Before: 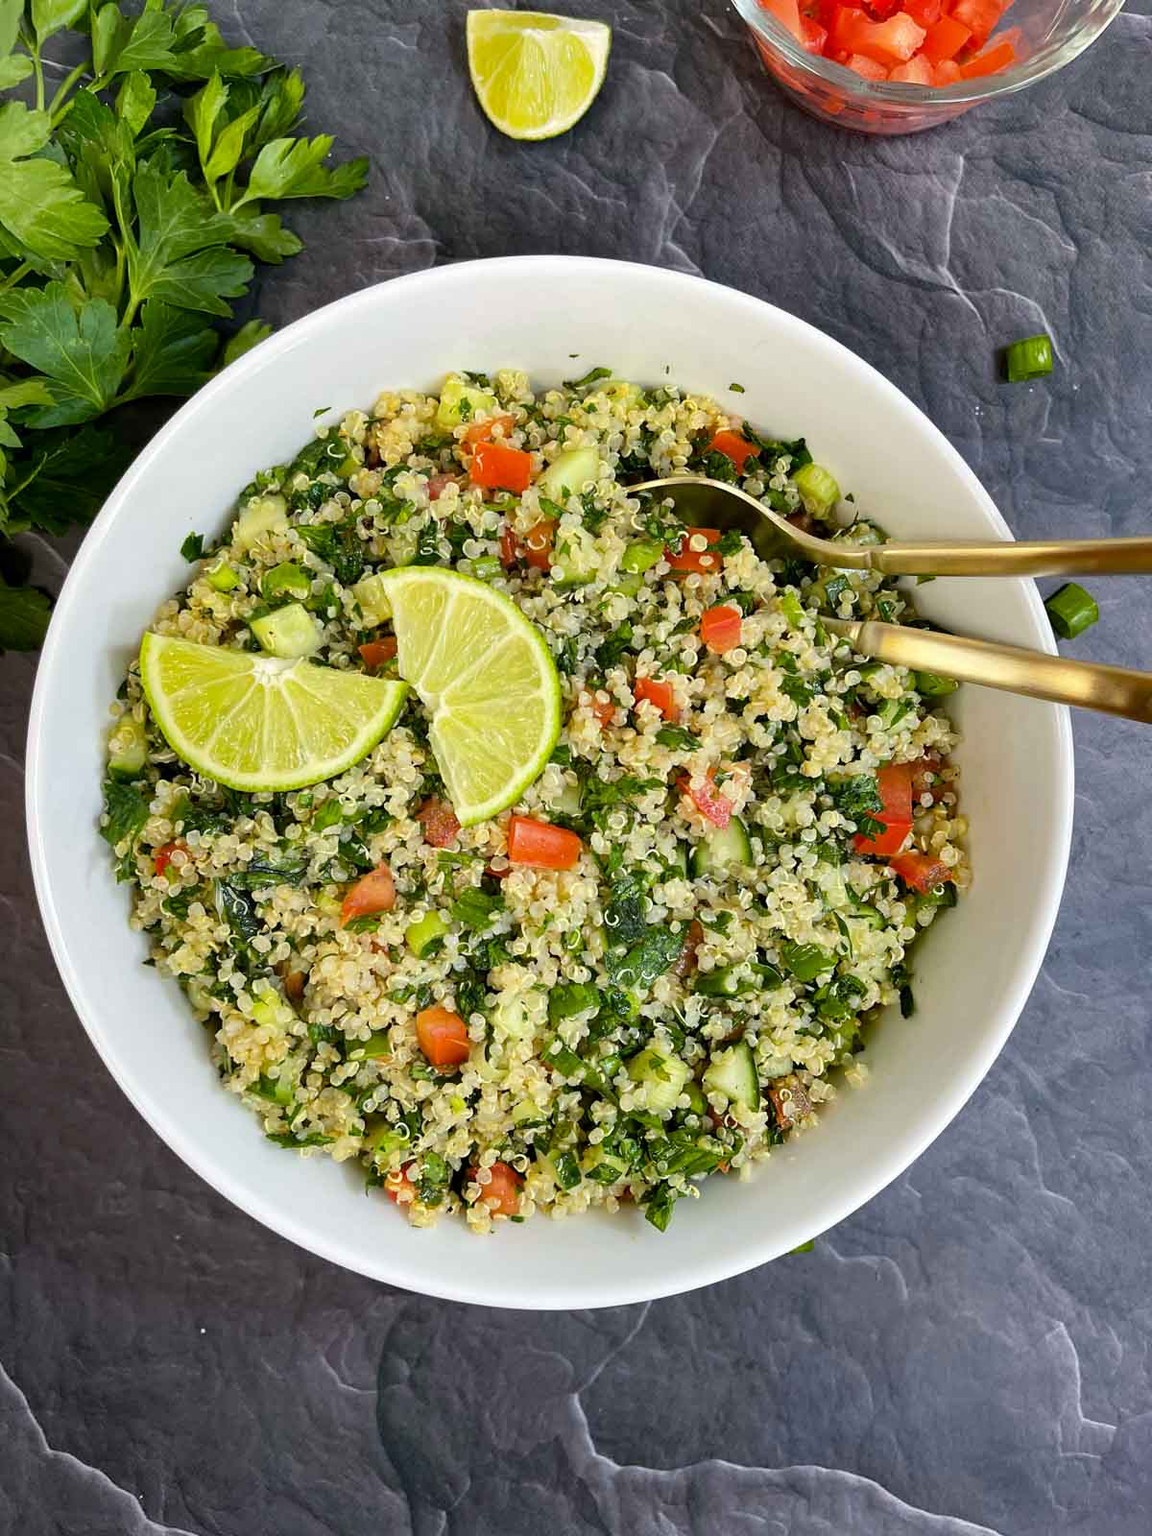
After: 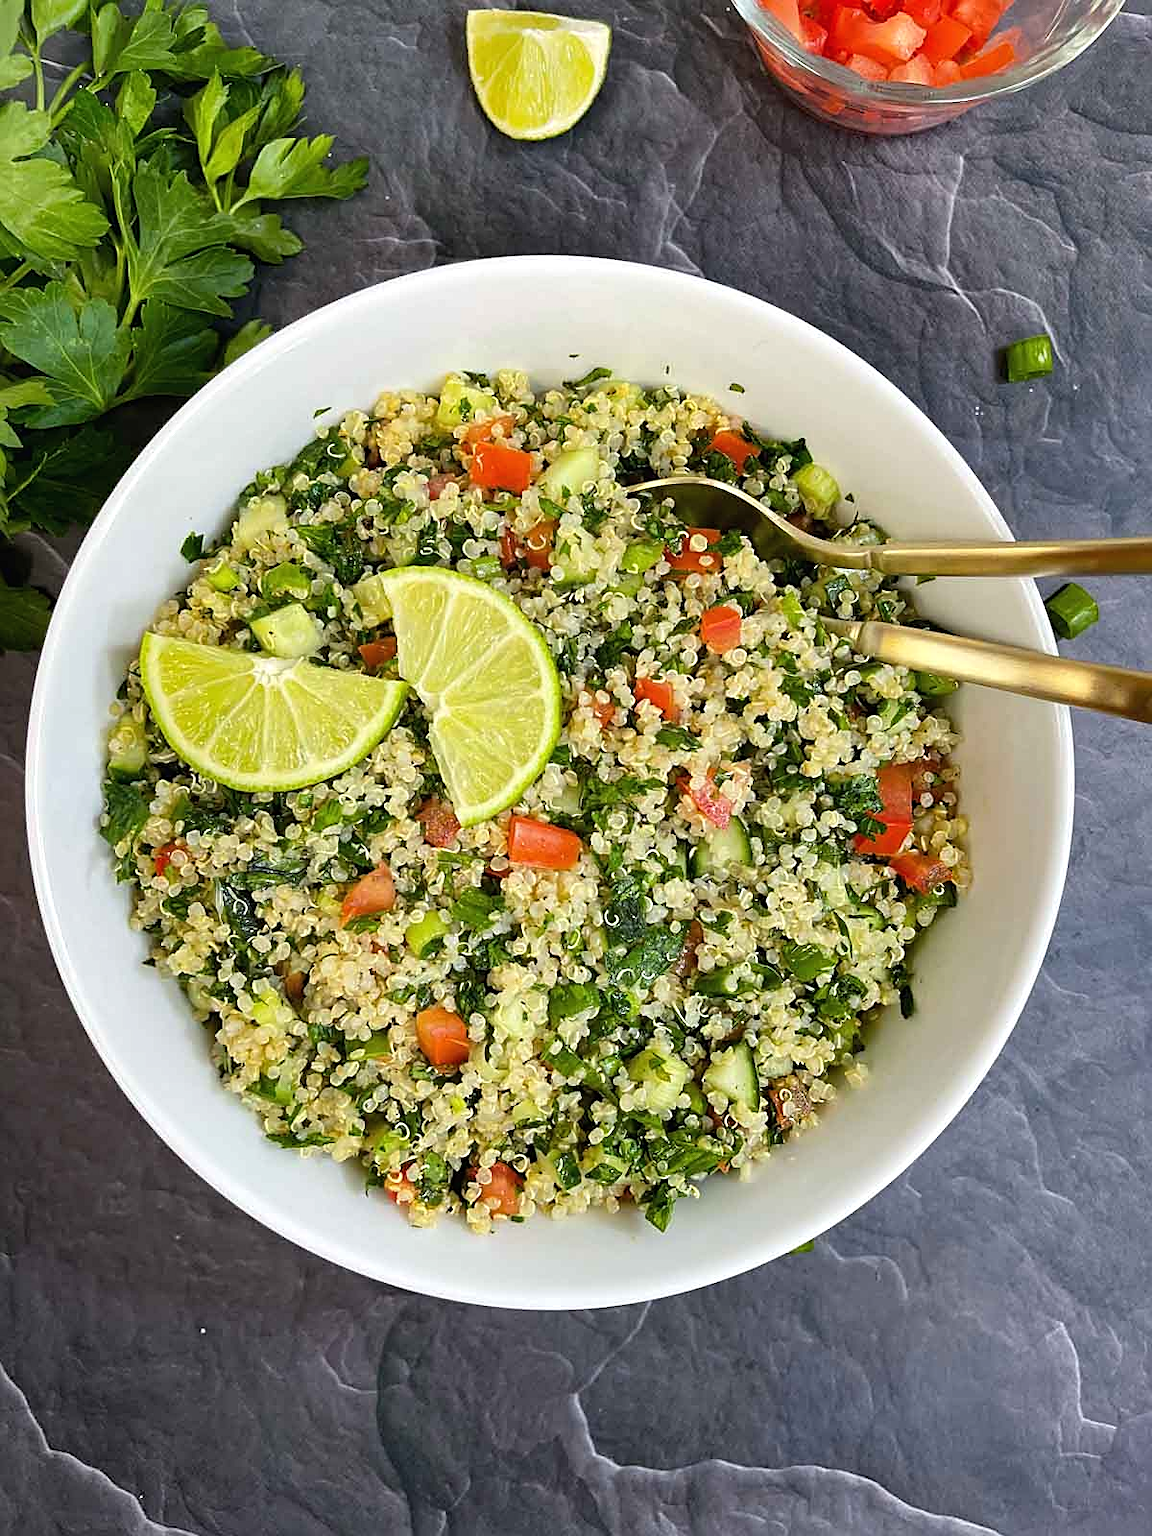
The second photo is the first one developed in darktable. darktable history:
exposure: black level correction -0.001, exposure 0.079 EV, compensate exposure bias true, compensate highlight preservation false
sharpen: on, module defaults
